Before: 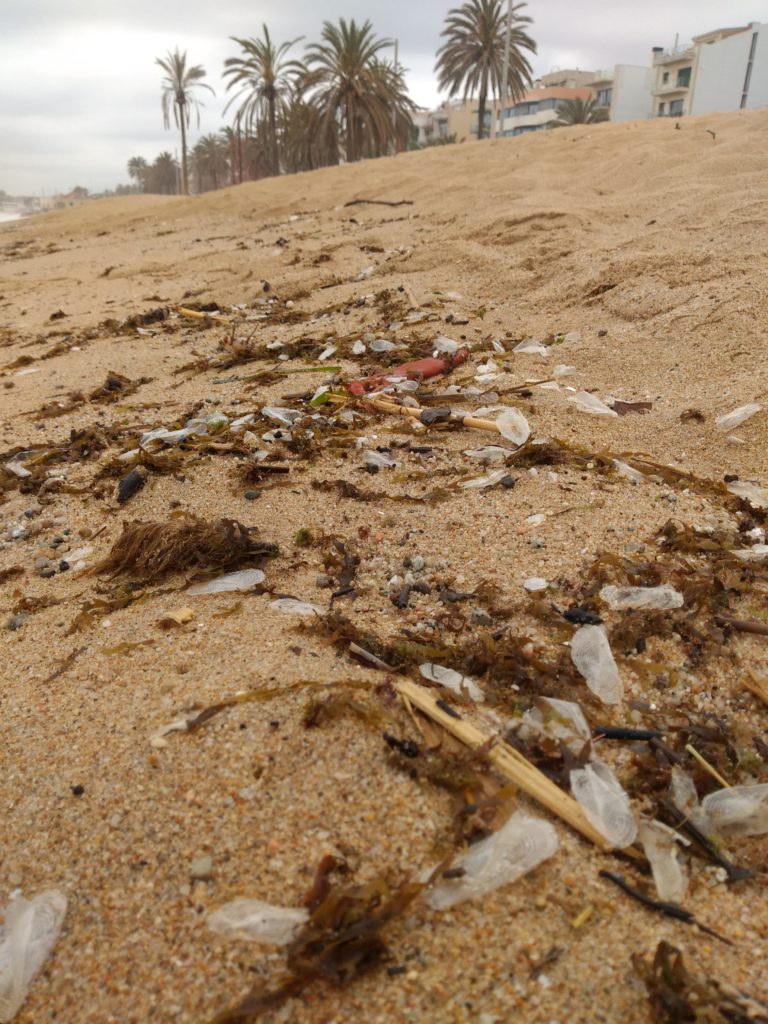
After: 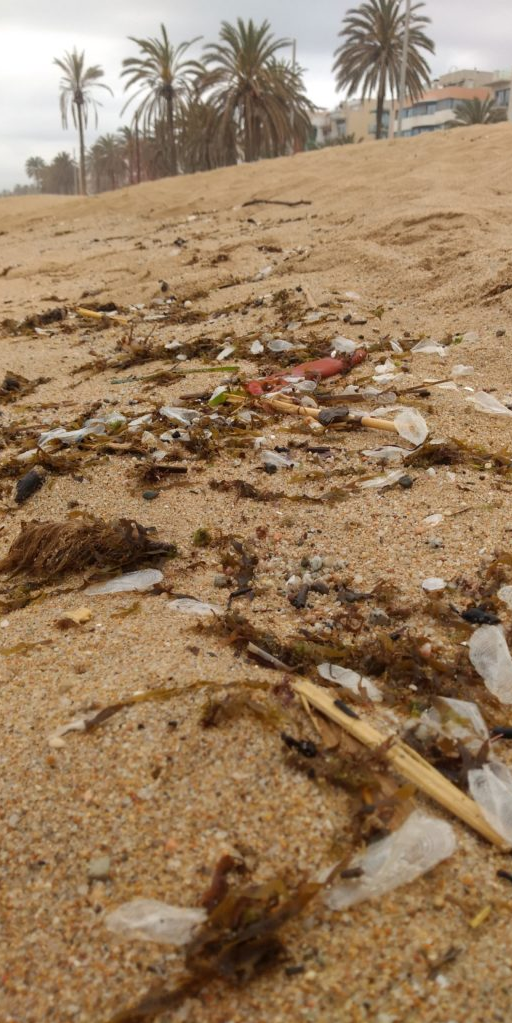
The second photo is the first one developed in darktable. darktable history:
crop and rotate: left 13.351%, right 19.976%
